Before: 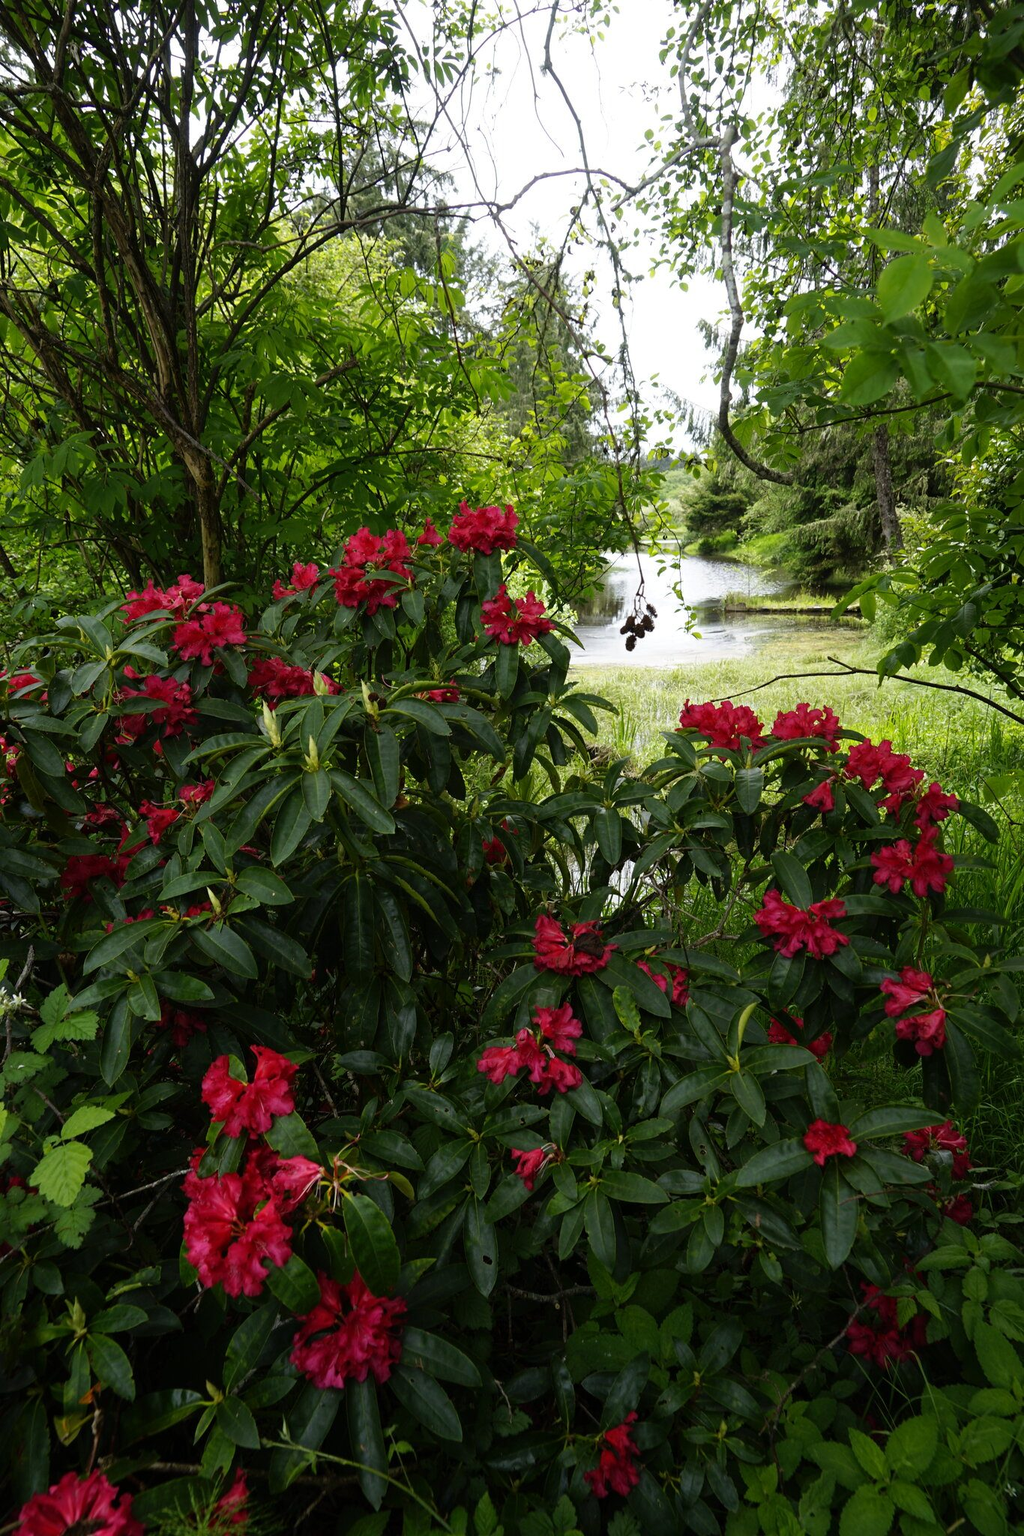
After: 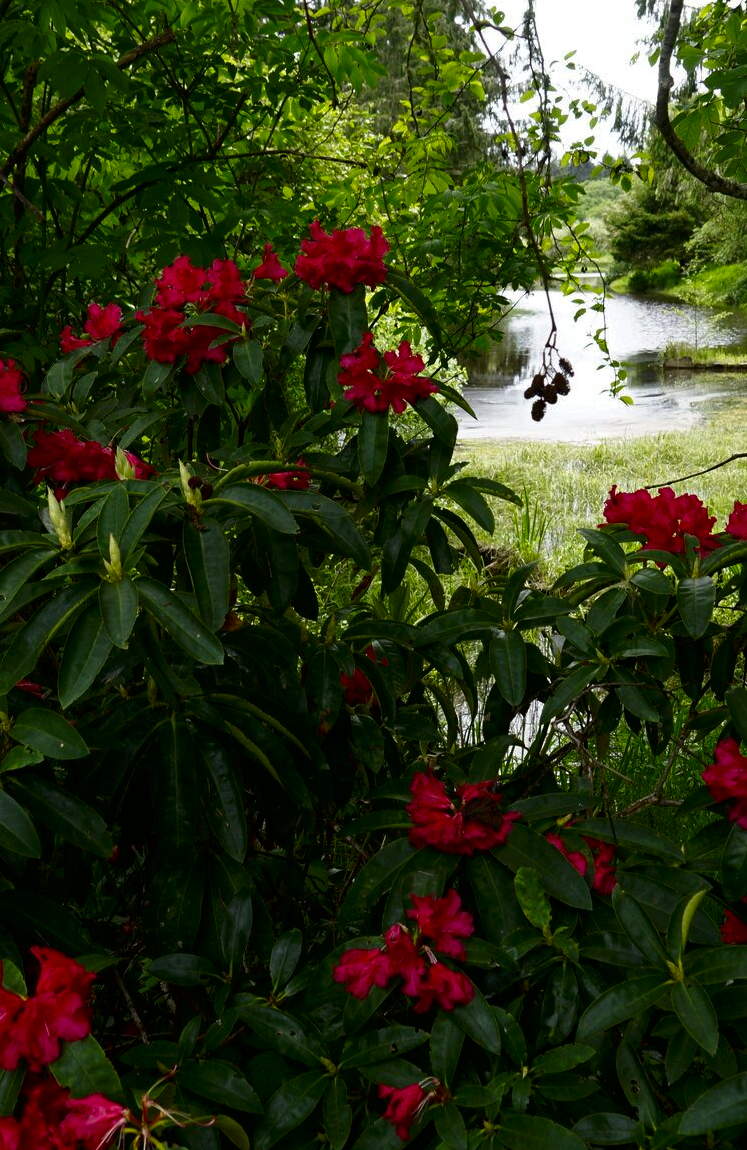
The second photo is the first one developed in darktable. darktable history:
contrast brightness saturation: brightness -0.202, saturation 0.084
crop and rotate: left 22.232%, top 21.855%, right 23.02%, bottom 21.952%
